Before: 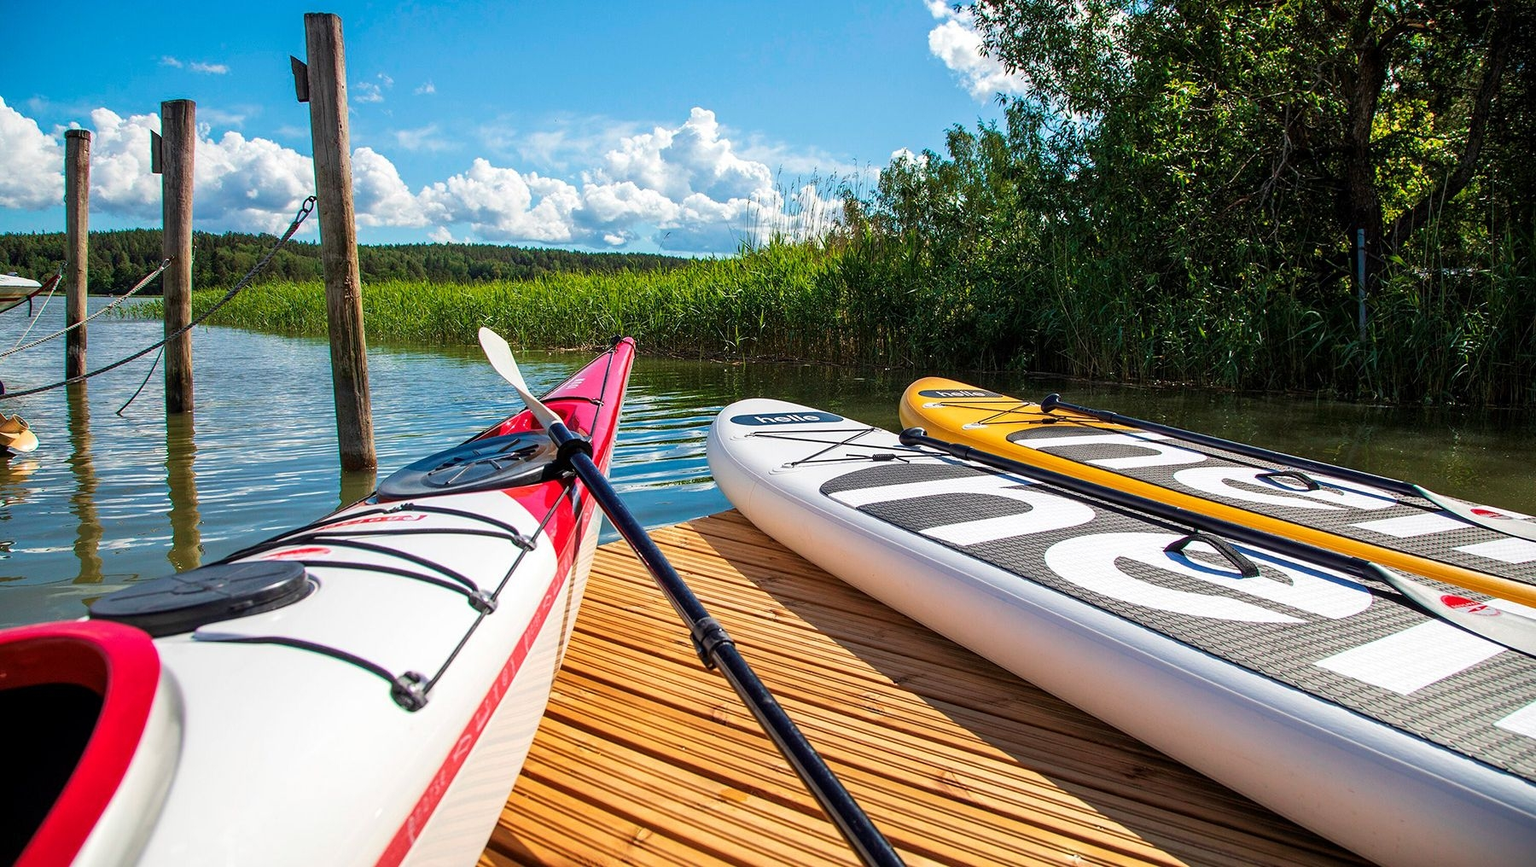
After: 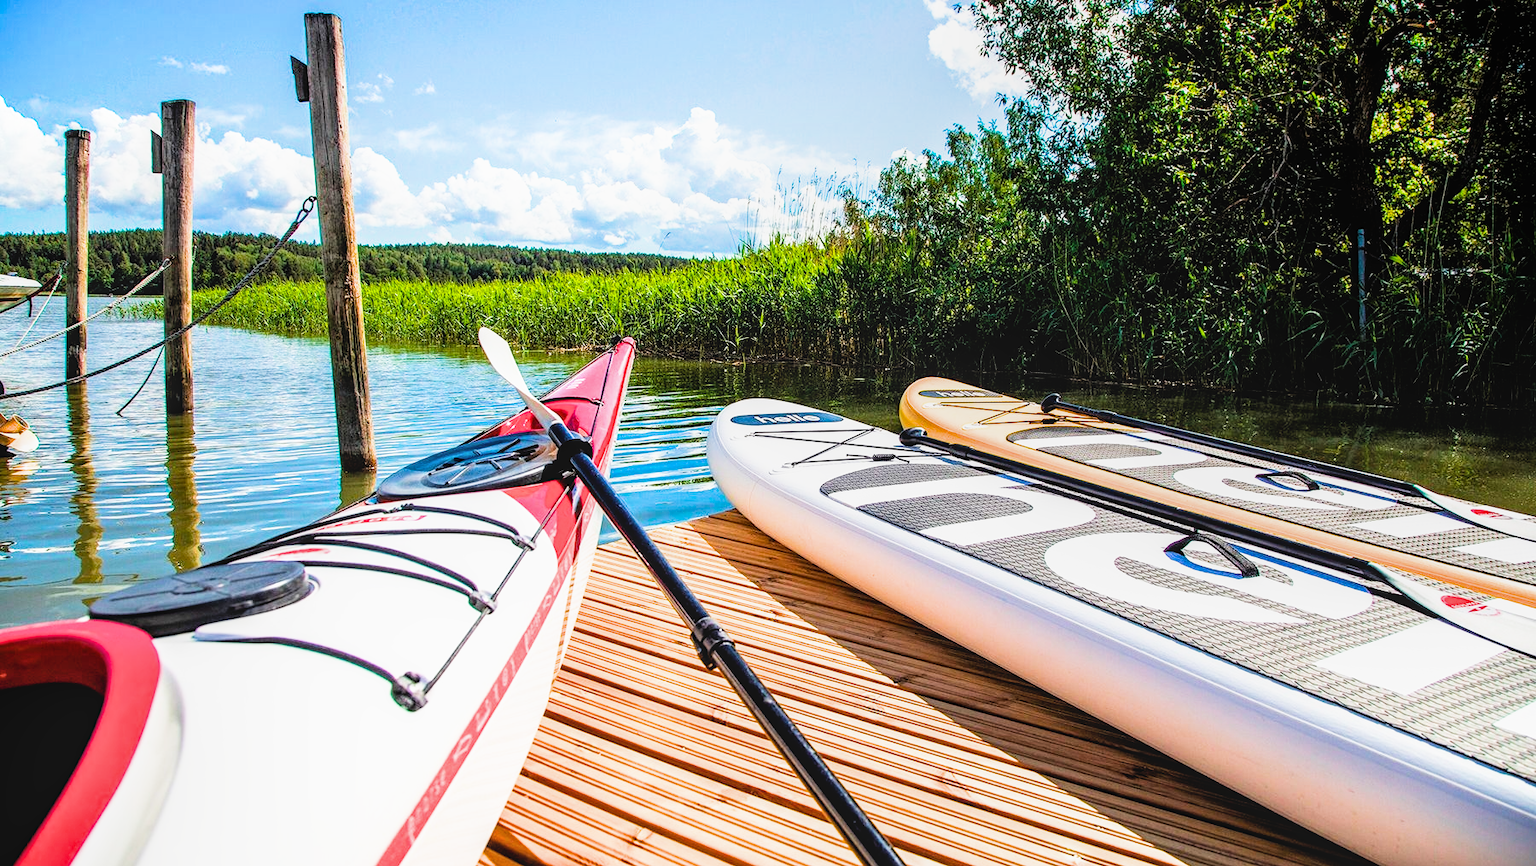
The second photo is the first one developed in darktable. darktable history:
local contrast: detail 110%
color balance rgb: perceptual saturation grading › global saturation 20%, global vibrance 20%
filmic rgb: black relative exposure -5 EV, white relative exposure 3.5 EV, hardness 3.19, contrast 1.4, highlights saturation mix -50%
exposure: black level correction 0, exposure 1.1 EV, compensate highlight preservation false
